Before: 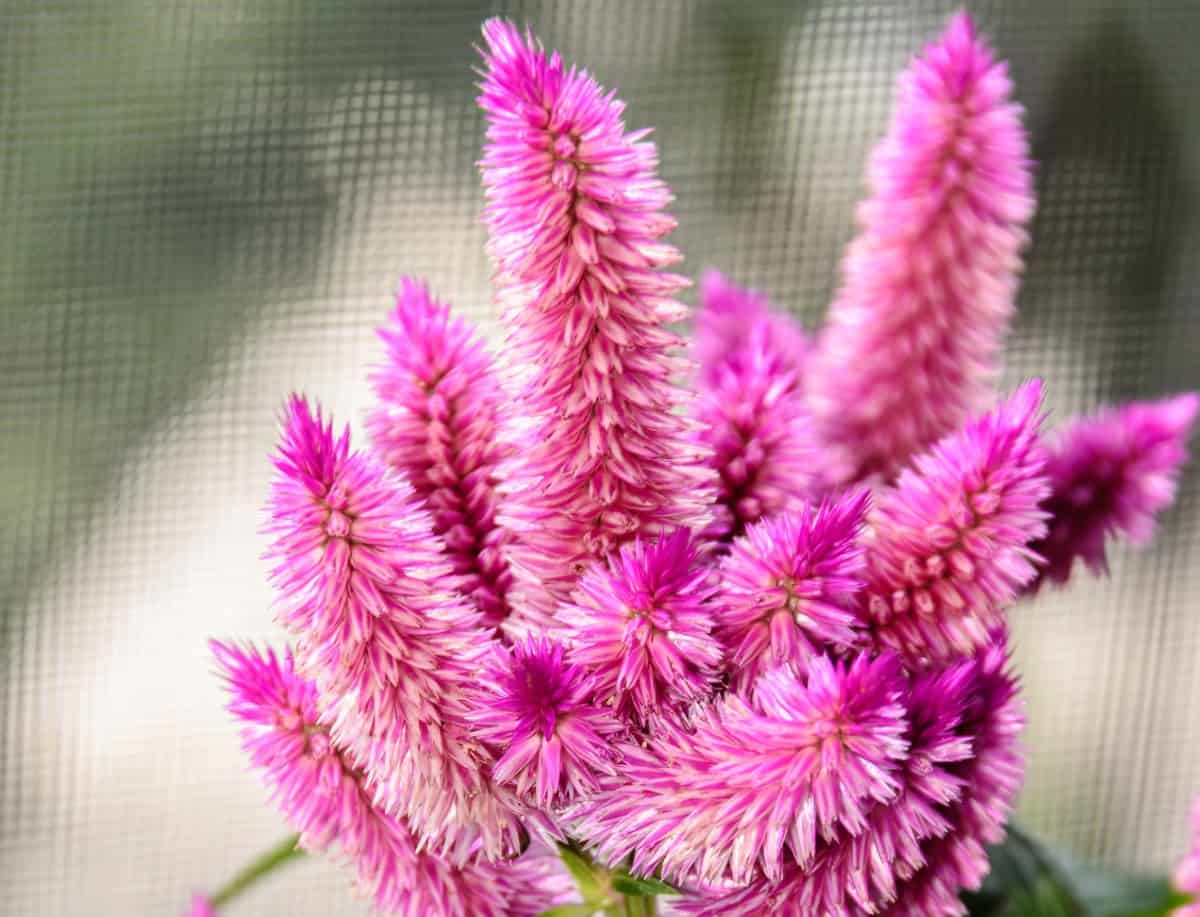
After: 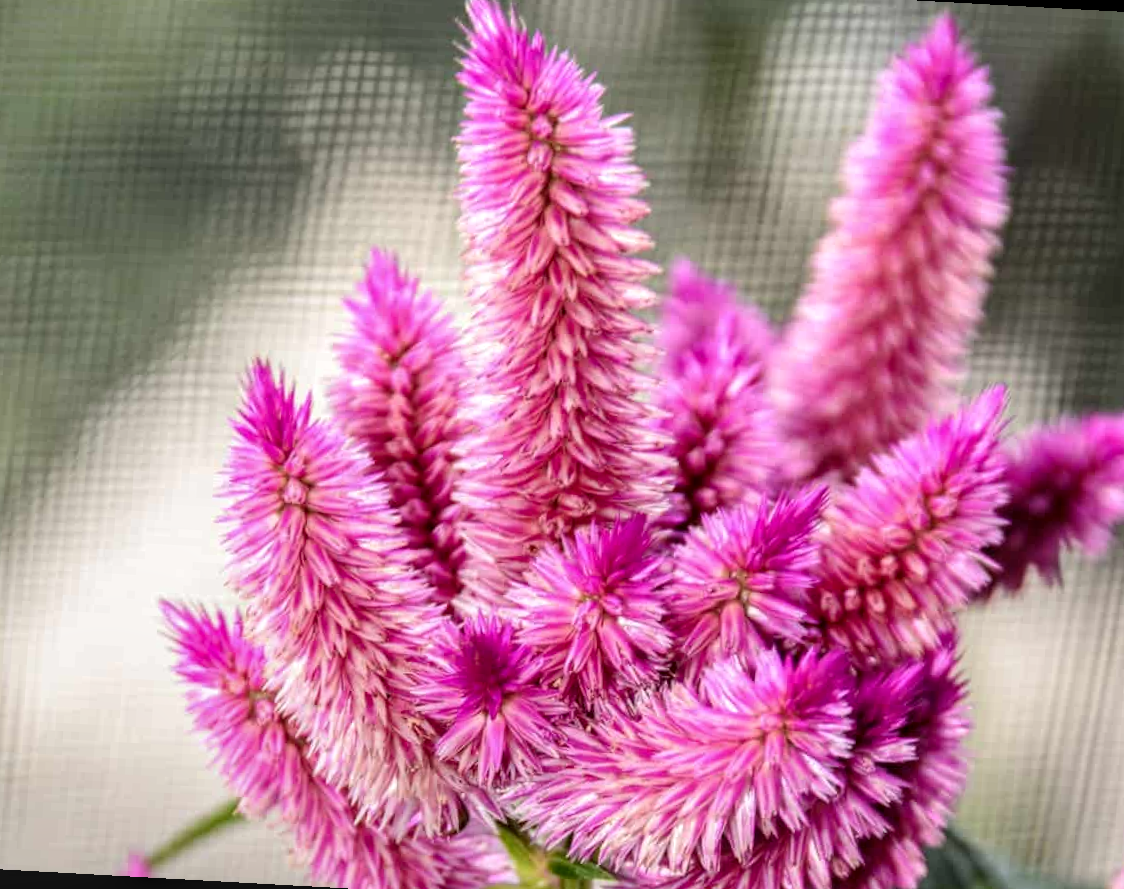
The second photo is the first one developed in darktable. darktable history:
crop and rotate: angle -3.15°, left 5.181%, top 5.2%, right 4.743%, bottom 4.163%
local contrast: on, module defaults
exposure: exposure -0.071 EV, compensate exposure bias true, compensate highlight preservation false
